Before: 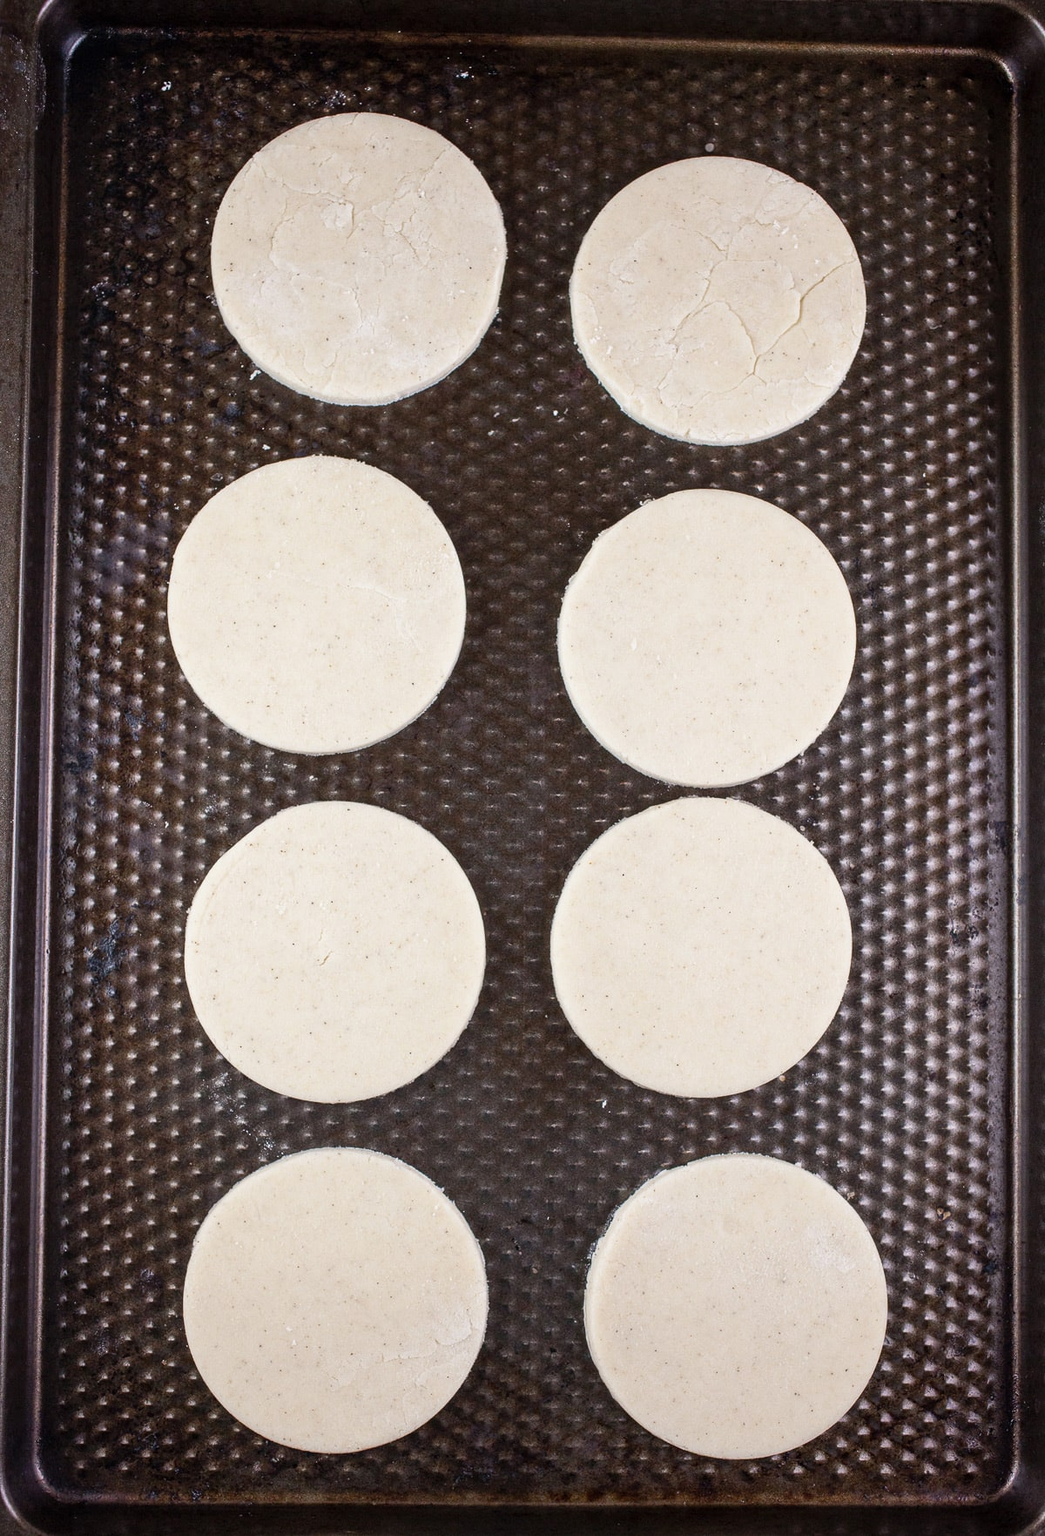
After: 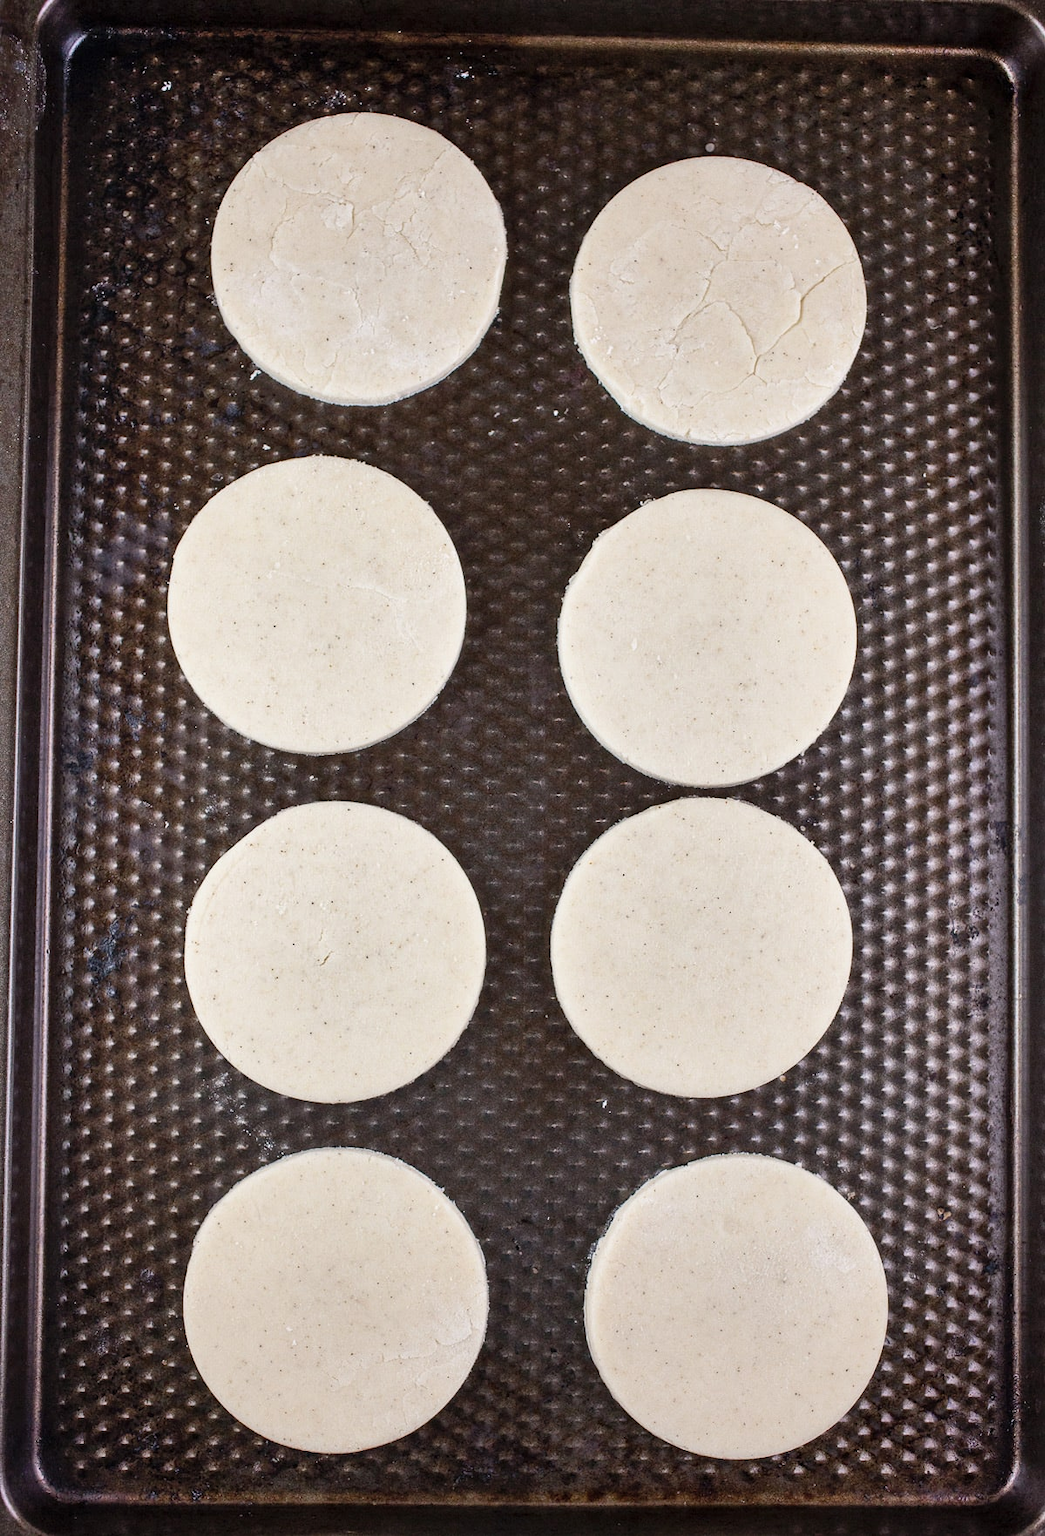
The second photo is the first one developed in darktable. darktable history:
shadows and highlights: radius 108.85, shadows 41.04, highlights -72.91, low approximation 0.01, soften with gaussian
